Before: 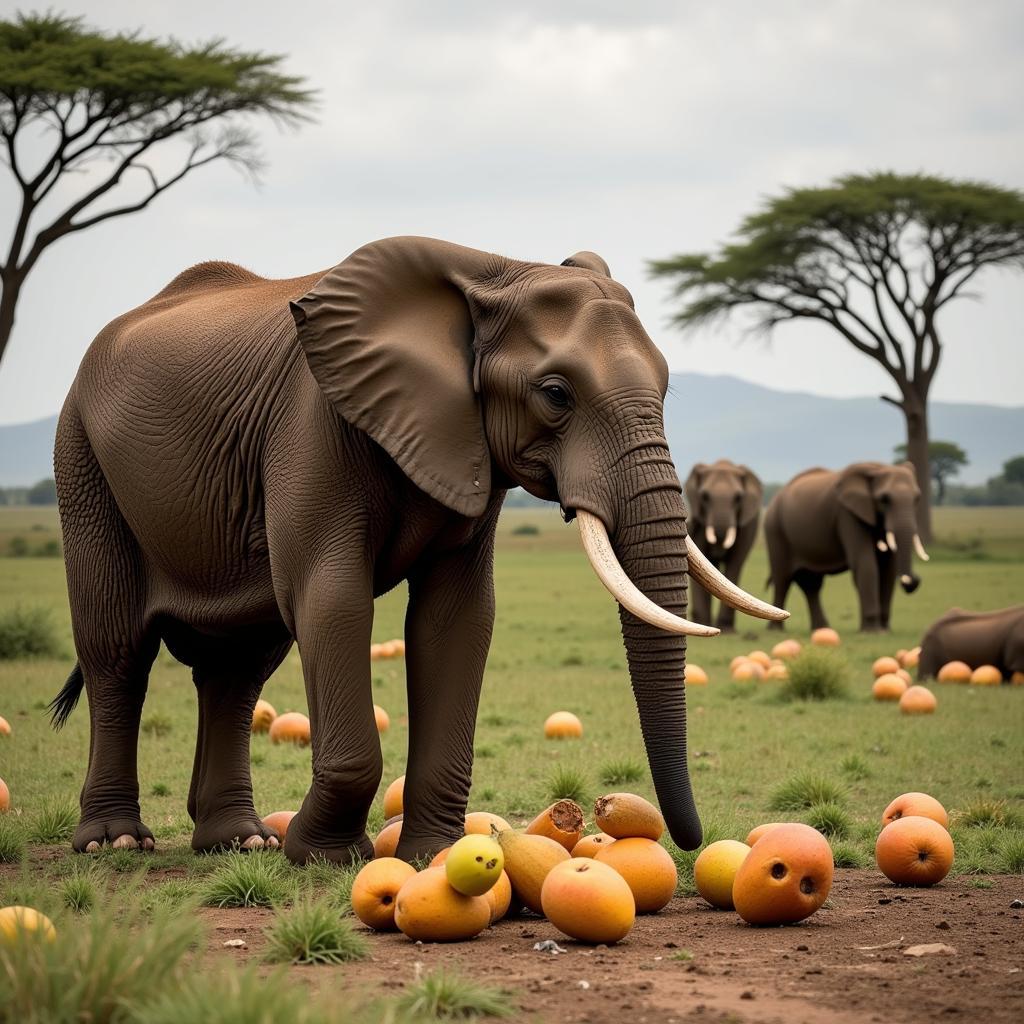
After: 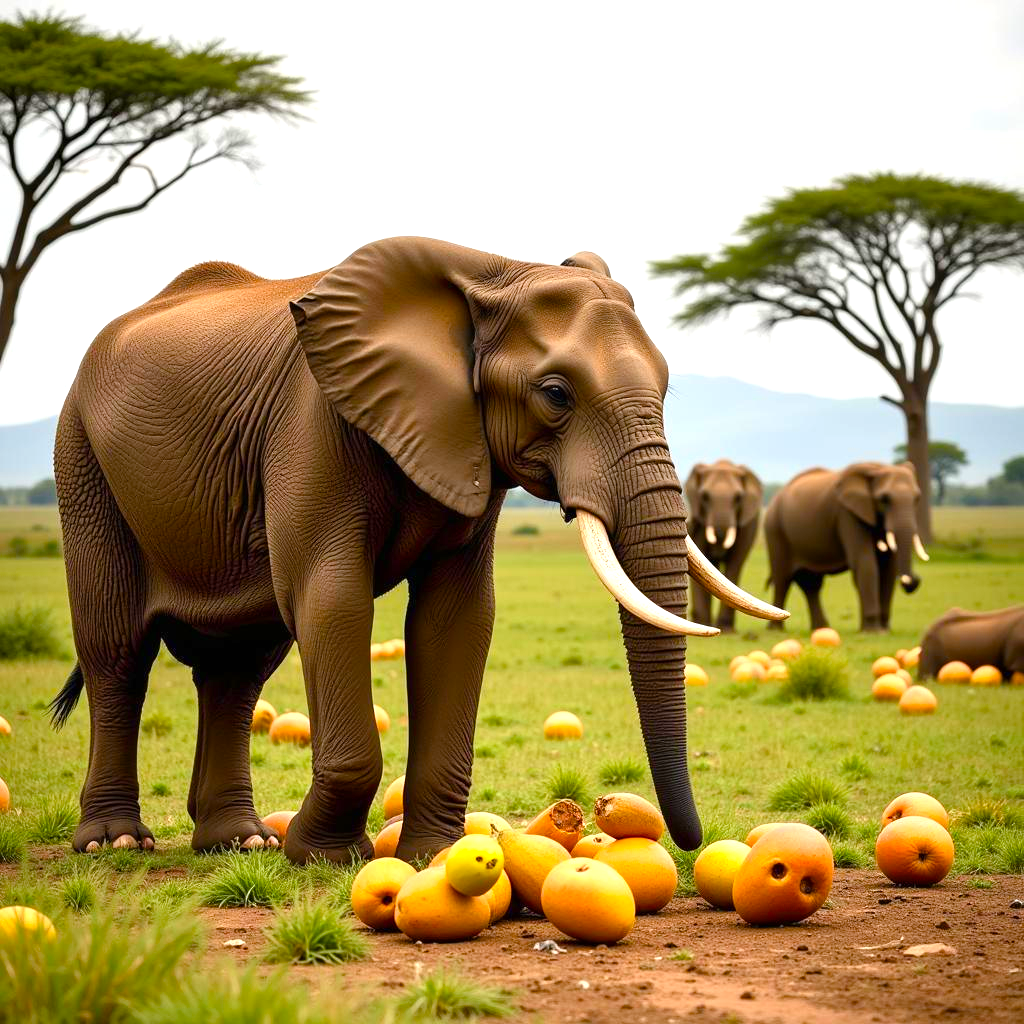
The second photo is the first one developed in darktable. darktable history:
color balance rgb: linear chroma grading › global chroma 49.562%, perceptual saturation grading › global saturation 0.061%, perceptual saturation grading › highlights -19.955%, perceptual saturation grading › shadows 20.48%
exposure: black level correction 0, exposure 0.693 EV, compensate highlight preservation false
contrast brightness saturation: saturation 0.103
